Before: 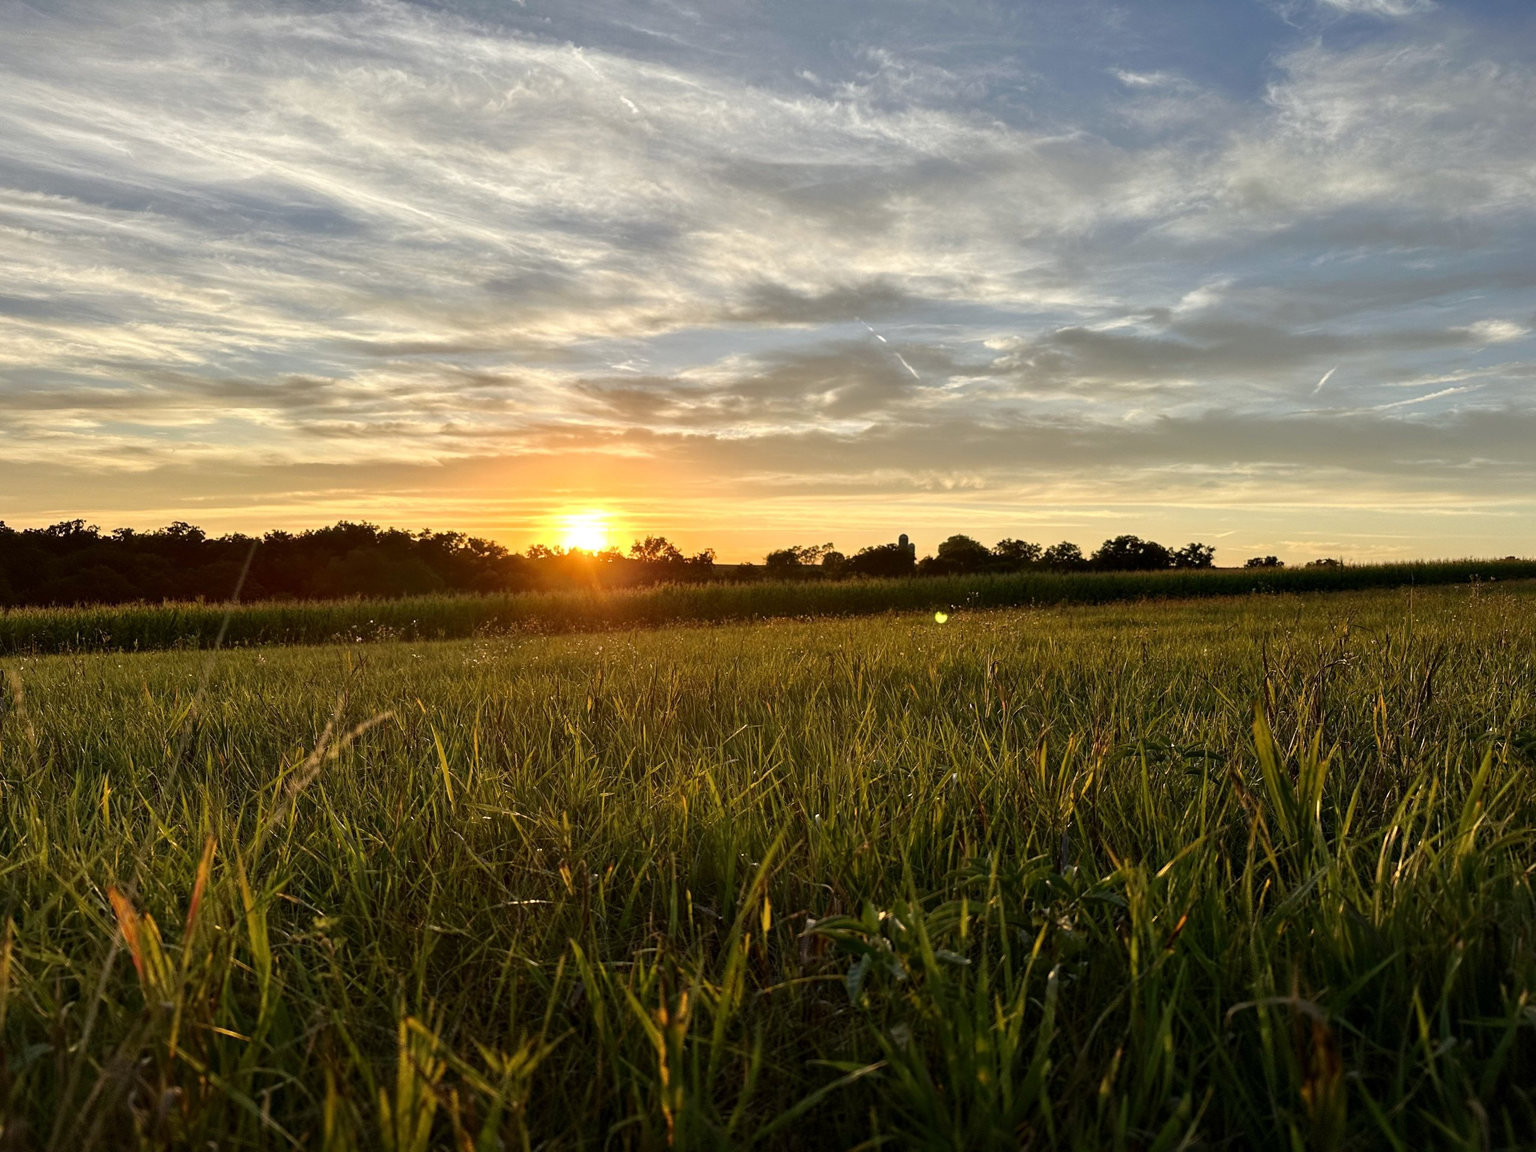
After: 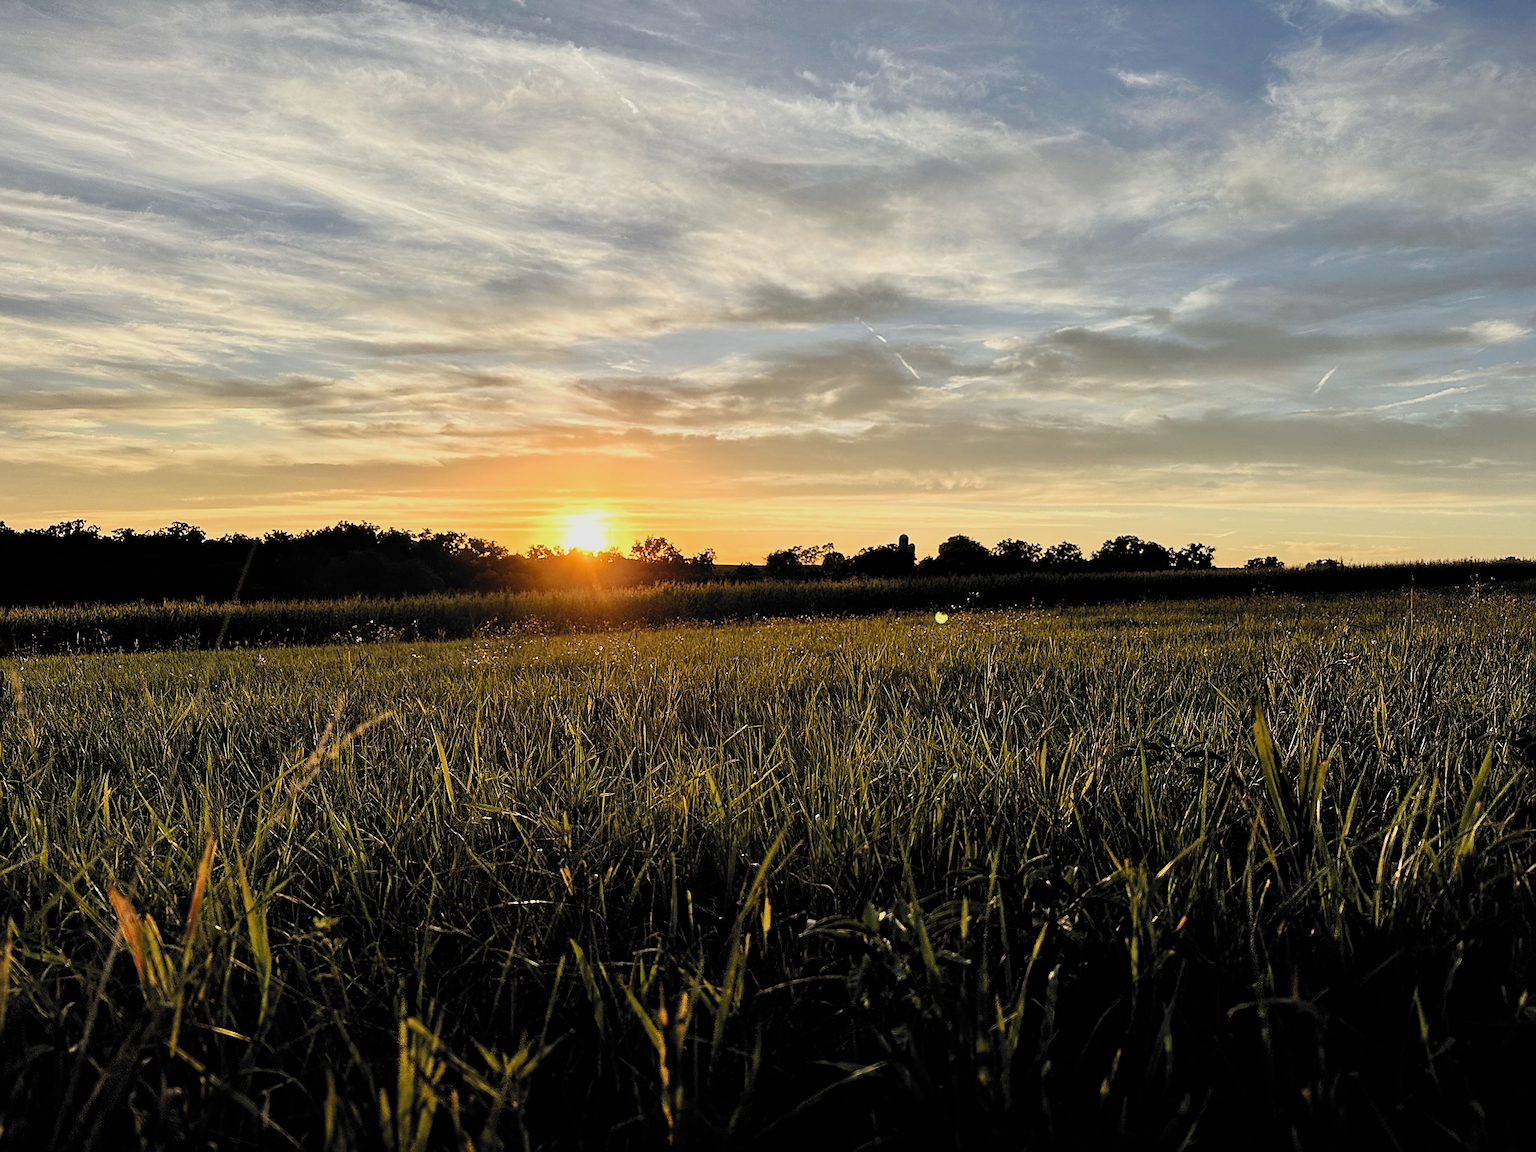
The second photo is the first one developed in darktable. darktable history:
sharpen: radius 1.415, amount 1.235, threshold 0.683
filmic rgb: black relative exposure -5.01 EV, white relative exposure 3.96 EV, threshold 2.96 EV, hardness 2.87, contrast 1.299, highlights saturation mix -29.69%, color science v6 (2022), enable highlight reconstruction true
